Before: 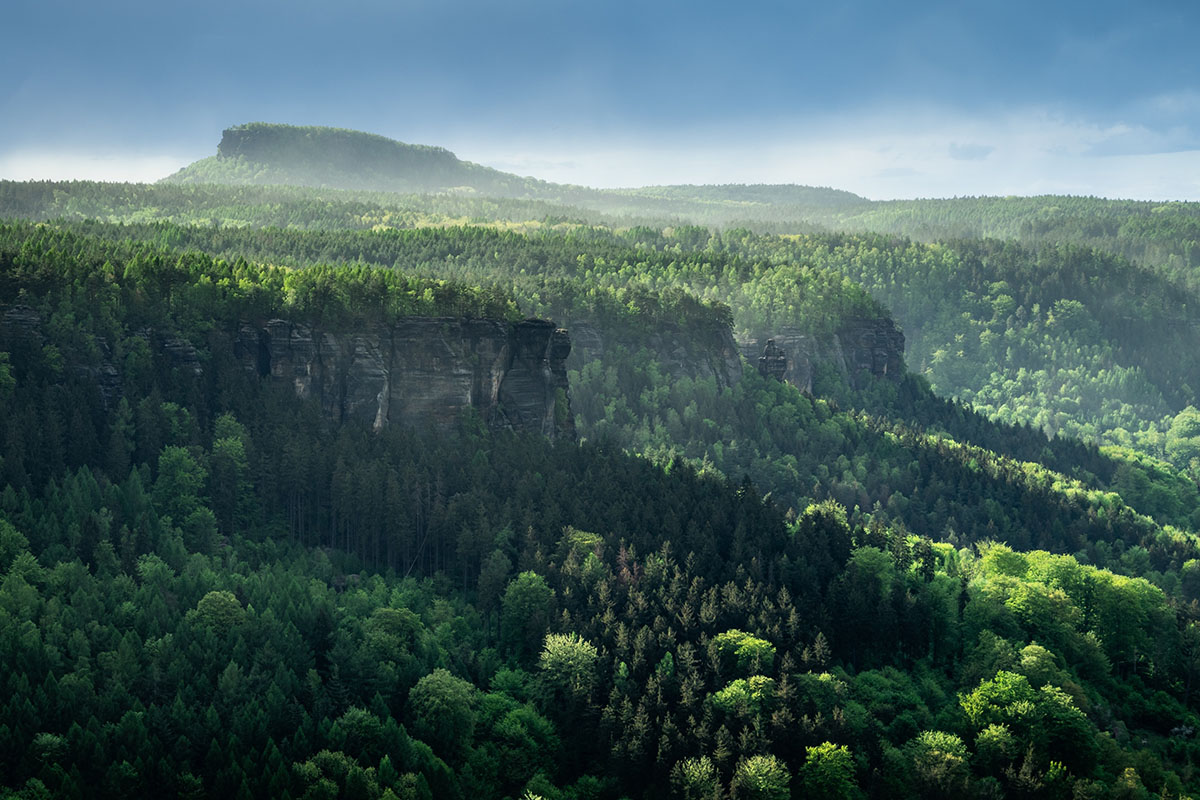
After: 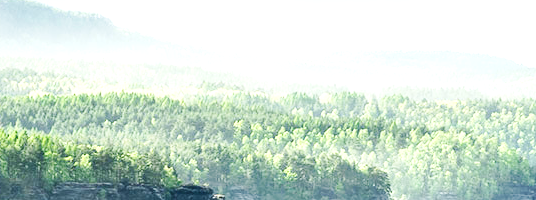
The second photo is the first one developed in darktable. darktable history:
crop: left 28.64%, top 16.832%, right 26.637%, bottom 58.055%
exposure: black level correction -0.002, exposure 1.35 EV, compensate highlight preservation false
base curve: curves: ch0 [(0, 0) (0.032, 0.025) (0.121, 0.166) (0.206, 0.329) (0.605, 0.79) (1, 1)], preserve colors none
